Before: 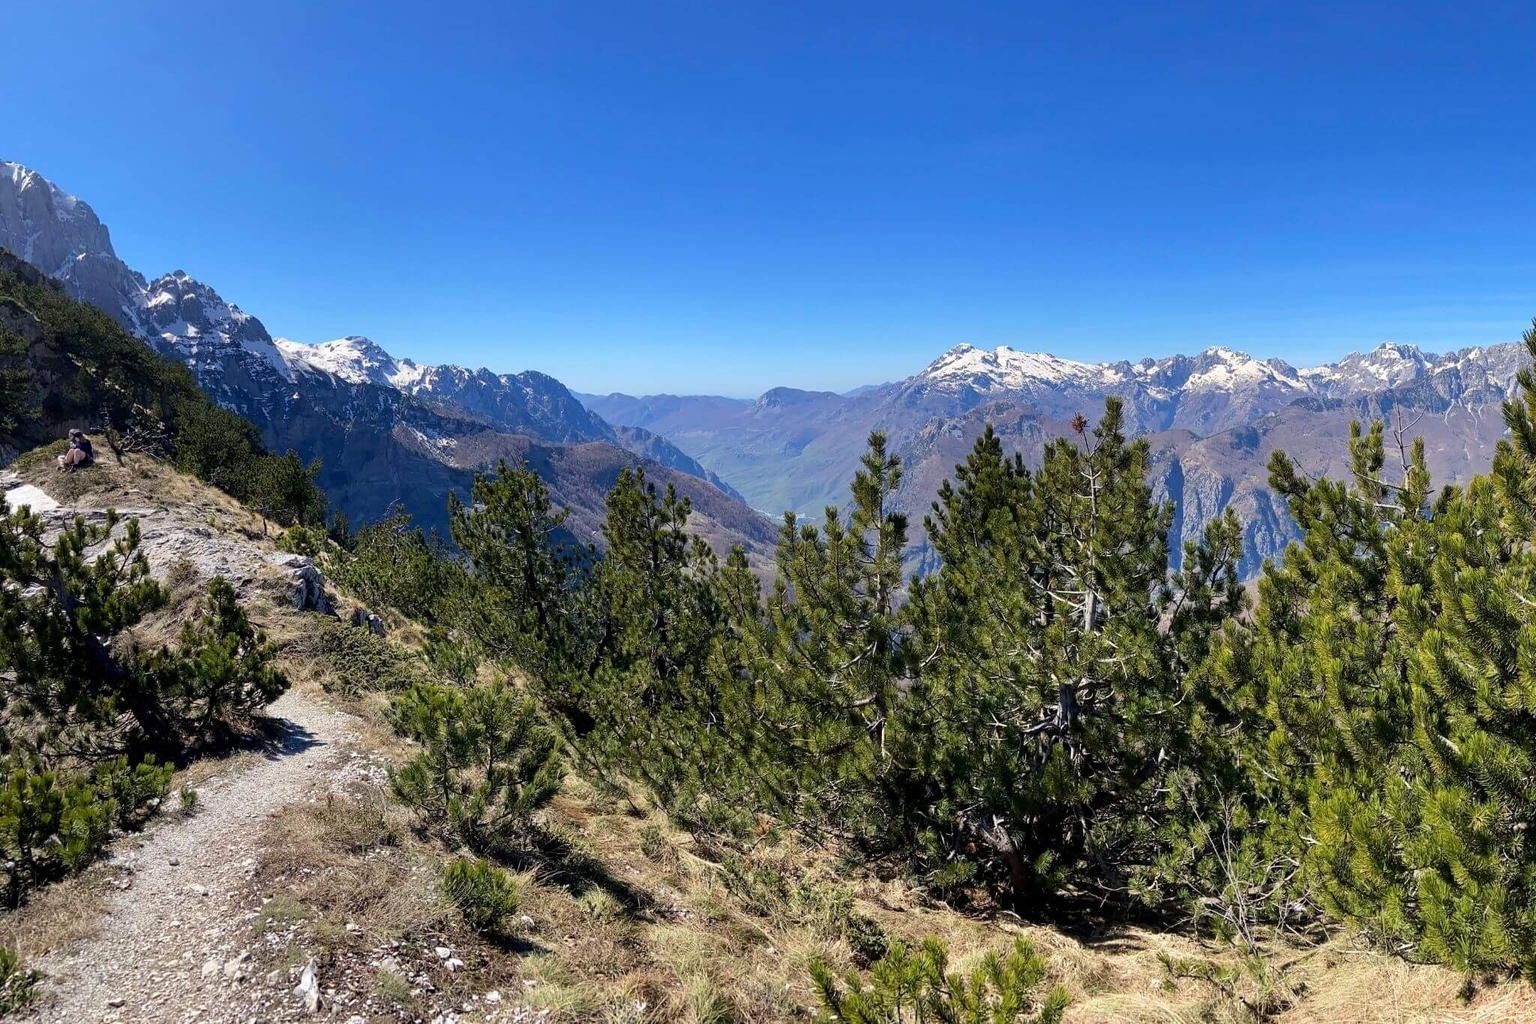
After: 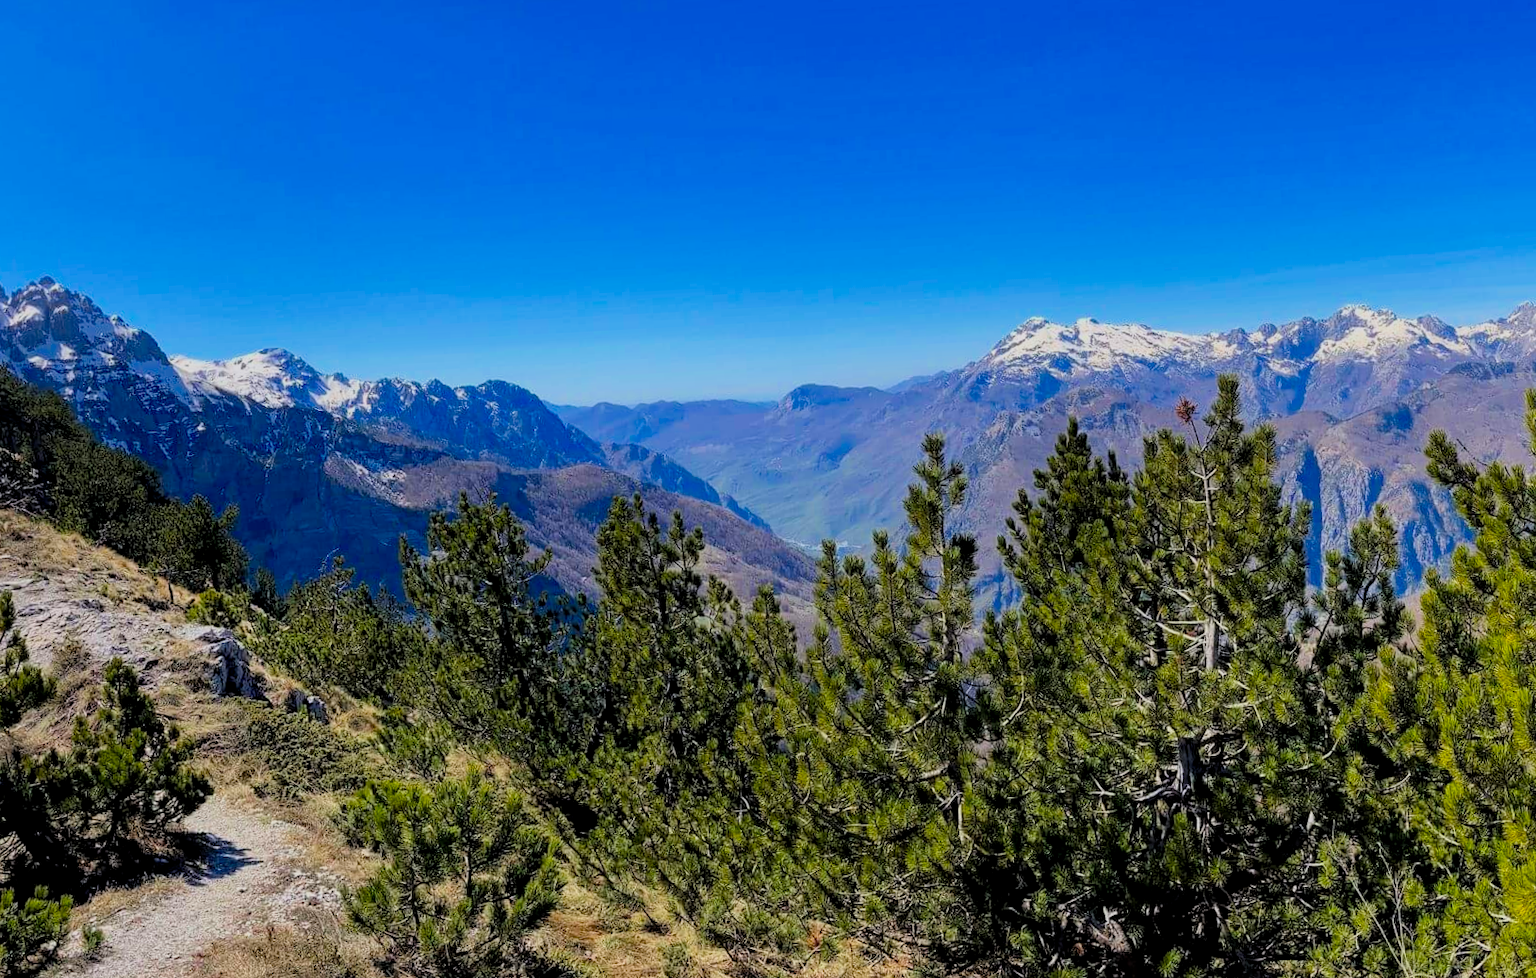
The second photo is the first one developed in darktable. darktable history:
lowpass: radius 0.1, contrast 0.85, saturation 1.1, unbound 0
filmic rgb: black relative exposure -7.75 EV, white relative exposure 4.4 EV, threshold 3 EV, target black luminance 0%, hardness 3.76, latitude 50.51%, contrast 1.074, highlights saturation mix 10%, shadows ↔ highlights balance -0.22%, color science v4 (2020), enable highlight reconstruction true
local contrast: highlights 100%, shadows 100%, detail 120%, midtone range 0.2
crop and rotate: left 7.196%, top 4.574%, right 10.605%, bottom 13.178%
rotate and perspective: rotation -3°, crop left 0.031, crop right 0.968, crop top 0.07, crop bottom 0.93
